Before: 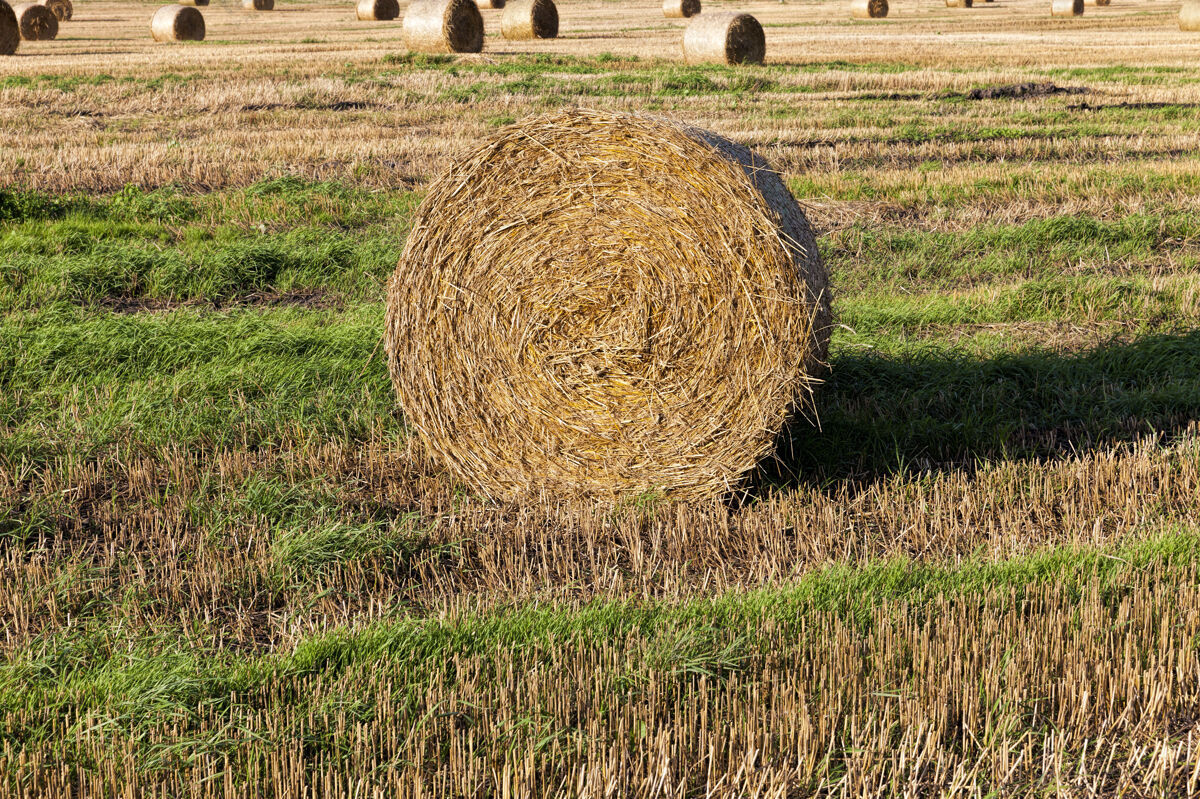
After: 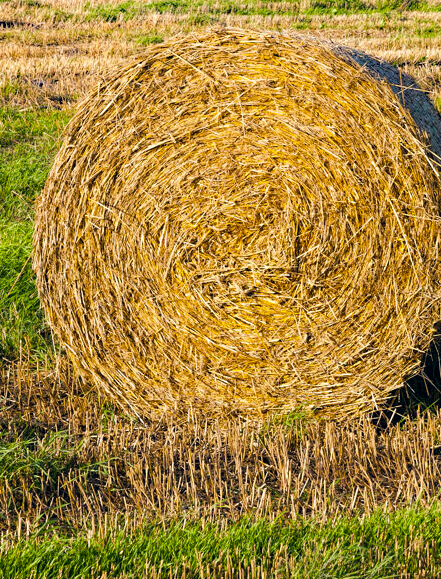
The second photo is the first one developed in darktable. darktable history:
local contrast: mode bilateral grid, contrast 11, coarseness 24, detail 115%, midtone range 0.2
crop and rotate: left 29.413%, top 10.207%, right 33.827%, bottom 17.318%
color correction: highlights a* 0.19, highlights b* 2.65, shadows a* -1.16, shadows b* -4.37
color balance rgb: shadows lift › luminance -7.978%, shadows lift › chroma 2.068%, shadows lift › hue 165.13°, highlights gain › chroma 0.14%, highlights gain › hue 329.83°, perceptual saturation grading › global saturation 29.334%, perceptual saturation grading › mid-tones 12.718%, perceptual saturation grading › shadows 11.287%
exposure: exposure 0.134 EV, compensate exposure bias true, compensate highlight preservation false
shadows and highlights: shadows -89.96, highlights 89.2, soften with gaussian
haze removal: strength 0.507, distance 0.424, compatibility mode true, adaptive false
